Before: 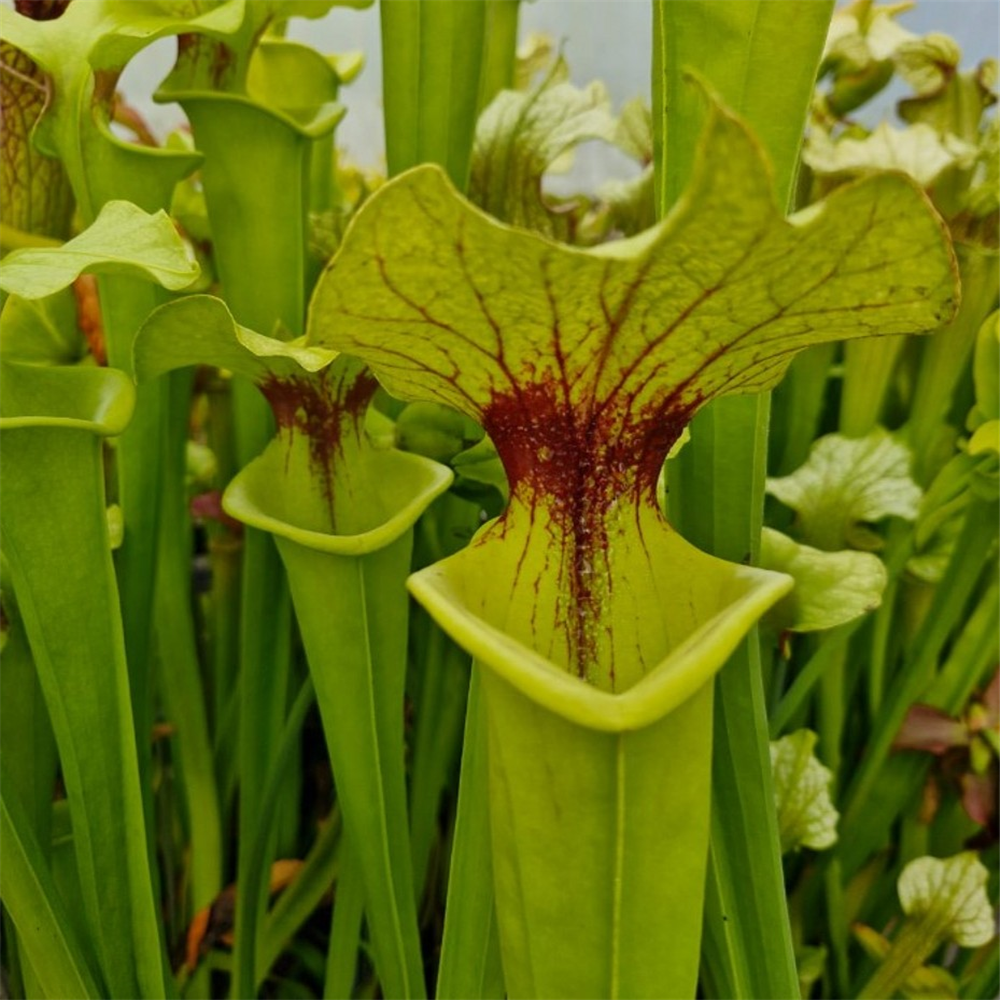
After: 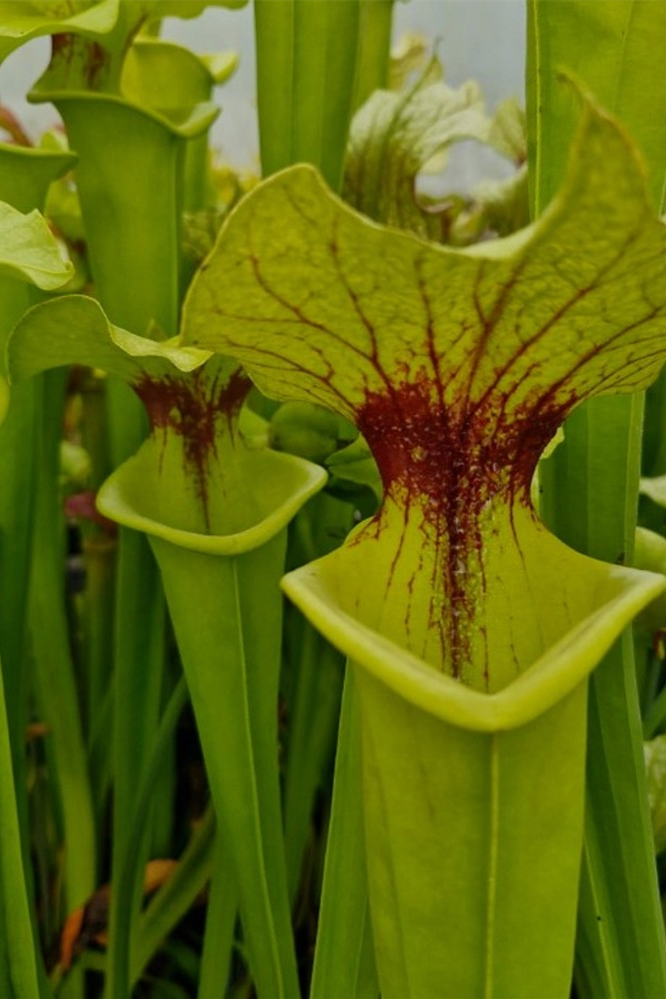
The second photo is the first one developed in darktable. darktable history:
exposure: exposure -0.242 EV, compensate highlight preservation false
crop and rotate: left 12.648%, right 20.685%
